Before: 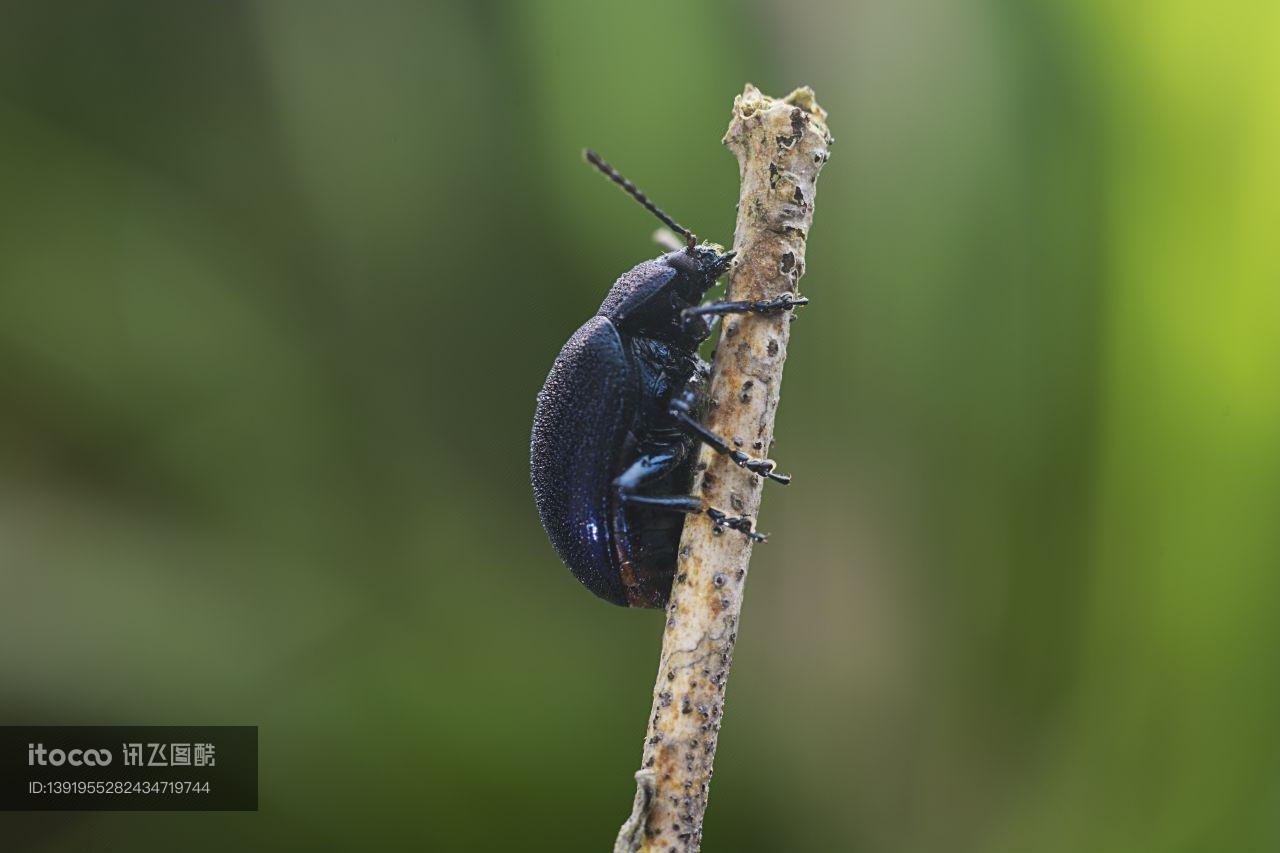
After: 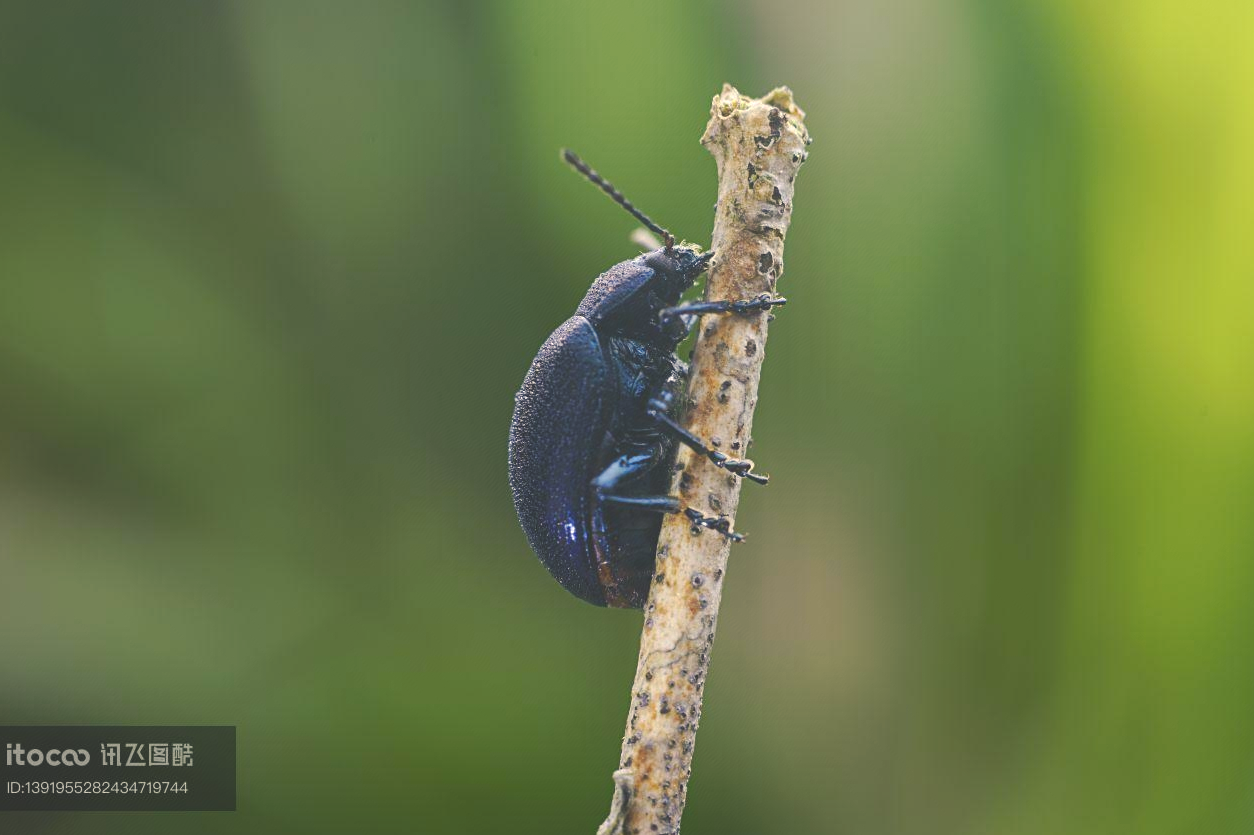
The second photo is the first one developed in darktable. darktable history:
crop: left 1.743%, right 0.268%, bottom 2.011%
color balance rgb: shadows lift › chroma 2%, shadows lift › hue 219.6°, power › hue 313.2°, highlights gain › chroma 3%, highlights gain › hue 75.6°, global offset › luminance 0.5%, perceptual saturation grading › global saturation 15.33%, perceptual saturation grading › highlights -19.33%, perceptual saturation grading › shadows 20%, global vibrance 20%
exposure: exposure 0.2 EV, compensate highlight preservation false
tone curve: curves: ch0 [(0, 0) (0.003, 0.125) (0.011, 0.139) (0.025, 0.155) (0.044, 0.174) (0.069, 0.192) (0.1, 0.211) (0.136, 0.234) (0.177, 0.262) (0.224, 0.296) (0.277, 0.337) (0.335, 0.385) (0.399, 0.436) (0.468, 0.5) (0.543, 0.573) (0.623, 0.644) (0.709, 0.713) (0.801, 0.791) (0.898, 0.881) (1, 1)], preserve colors none
